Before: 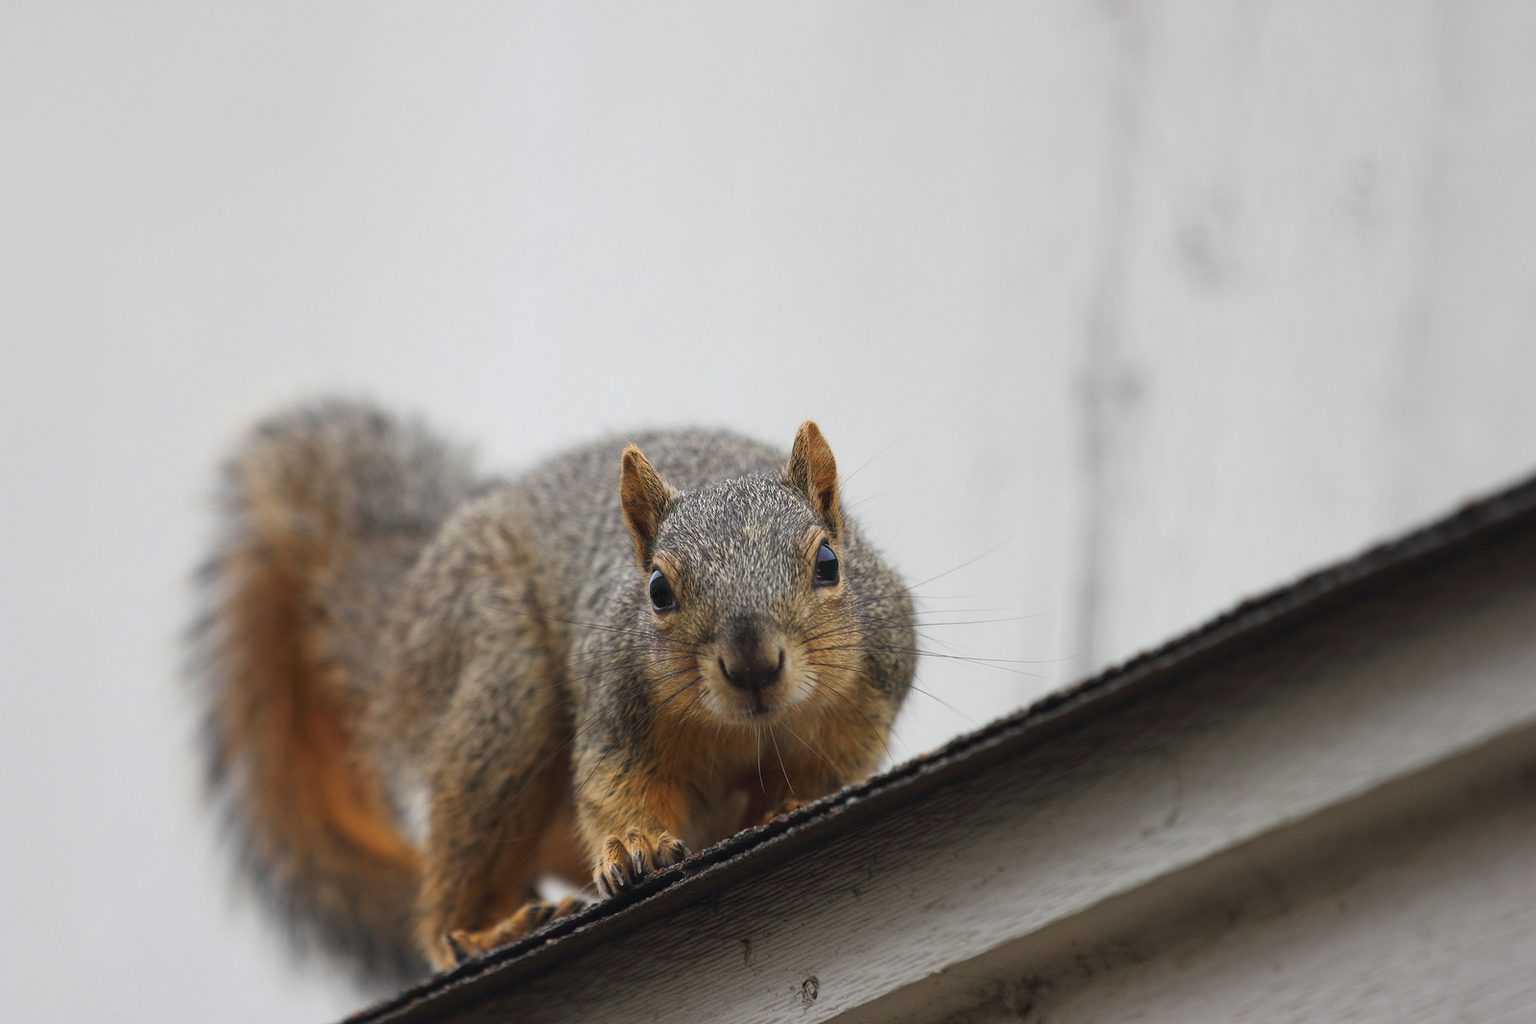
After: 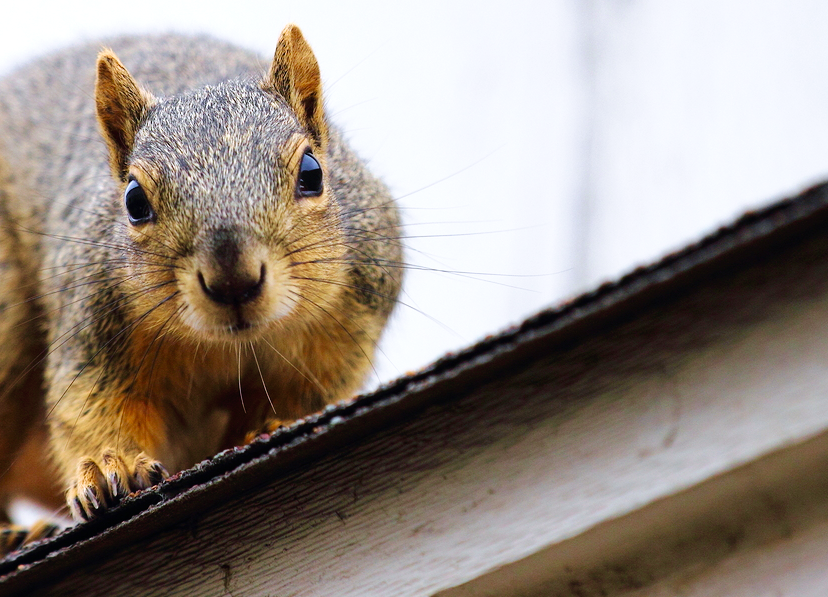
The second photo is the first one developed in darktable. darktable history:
exposure: black level correction 0.001, exposure 0.5 EV, compensate exposure bias true, compensate highlight preservation false
crop: left 34.479%, top 38.822%, right 13.718%, bottom 5.172%
velvia: strength 50%
white balance: red 0.984, blue 1.059
tone curve: curves: ch0 [(0, 0) (0.003, 0) (0.011, 0.001) (0.025, 0.003) (0.044, 0.005) (0.069, 0.012) (0.1, 0.023) (0.136, 0.039) (0.177, 0.088) (0.224, 0.15) (0.277, 0.24) (0.335, 0.337) (0.399, 0.437) (0.468, 0.535) (0.543, 0.629) (0.623, 0.71) (0.709, 0.782) (0.801, 0.856) (0.898, 0.94) (1, 1)], preserve colors none
